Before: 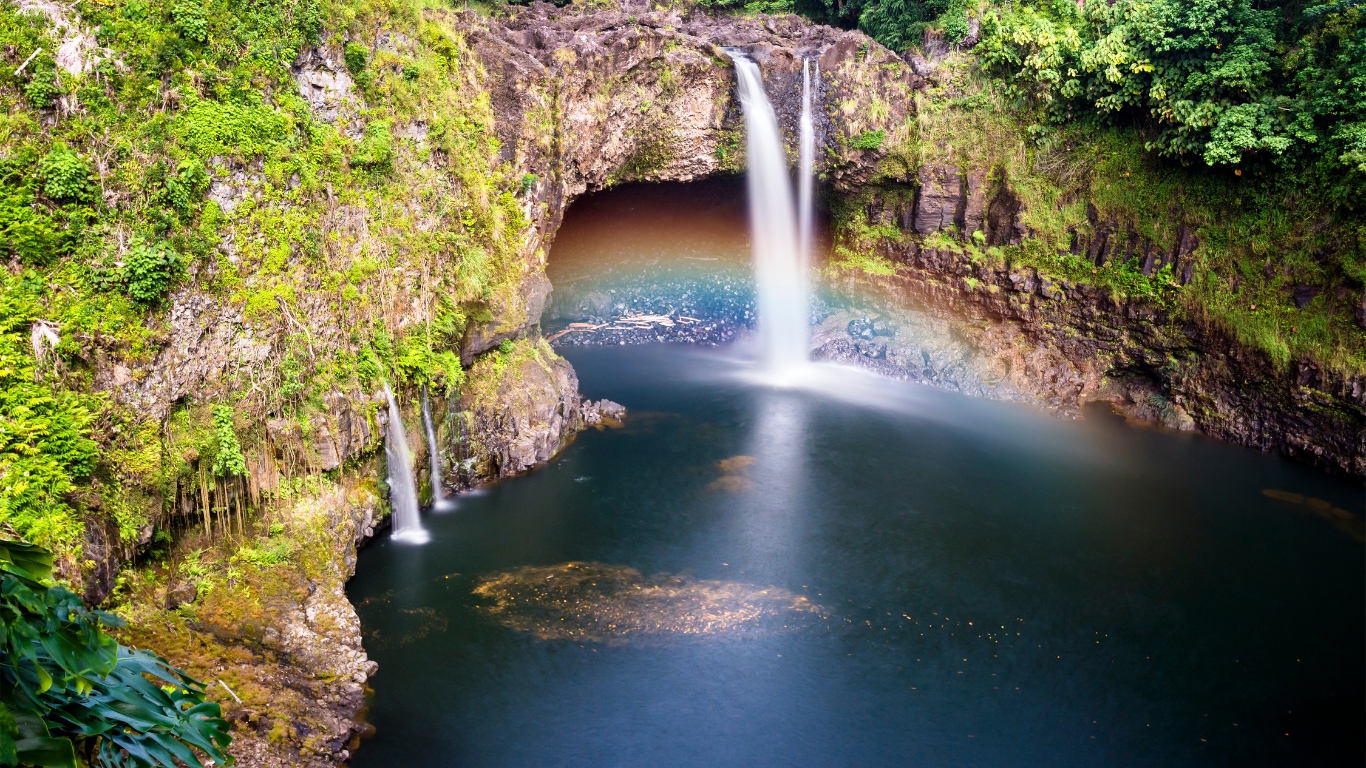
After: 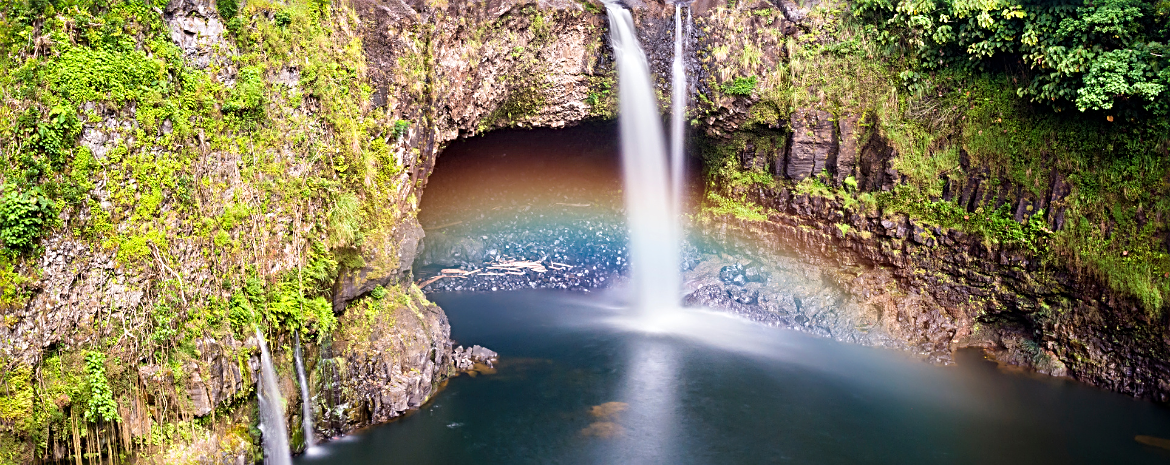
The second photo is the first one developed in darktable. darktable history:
crop and rotate: left 9.411%, top 7.143%, right 4.893%, bottom 32.306%
sharpen: radius 2.752
